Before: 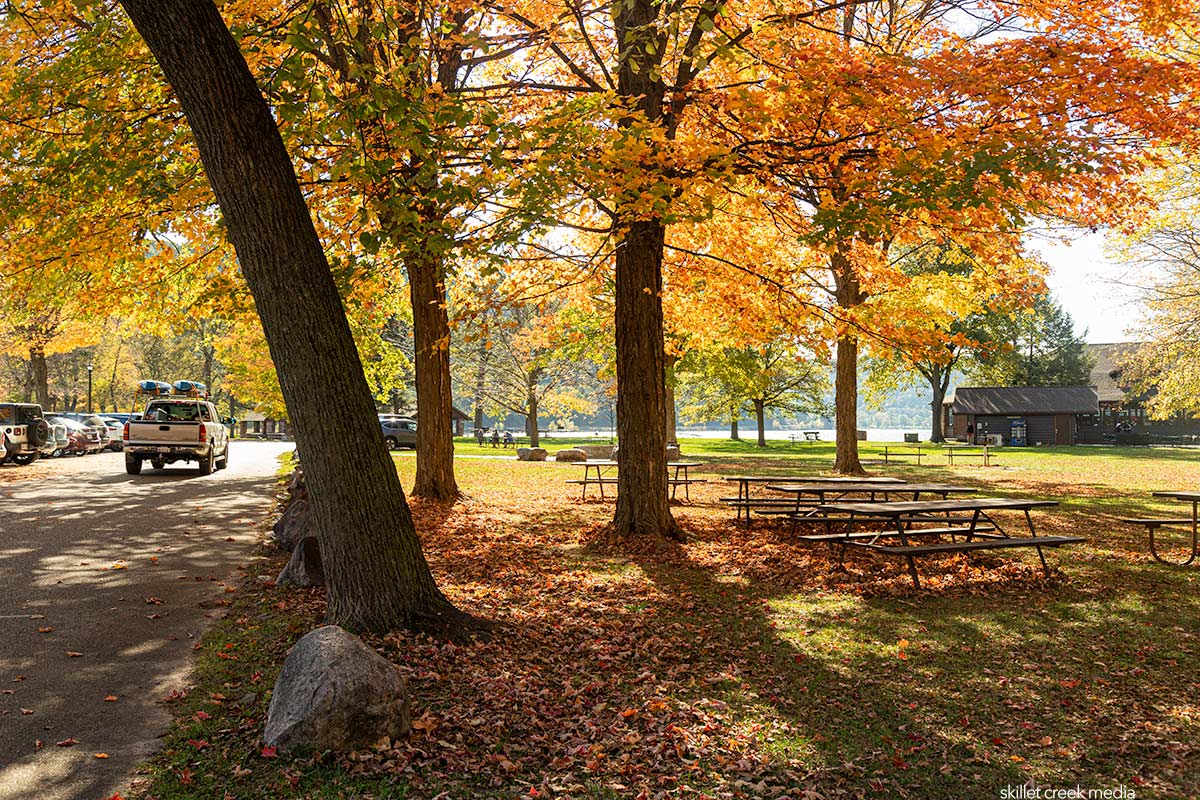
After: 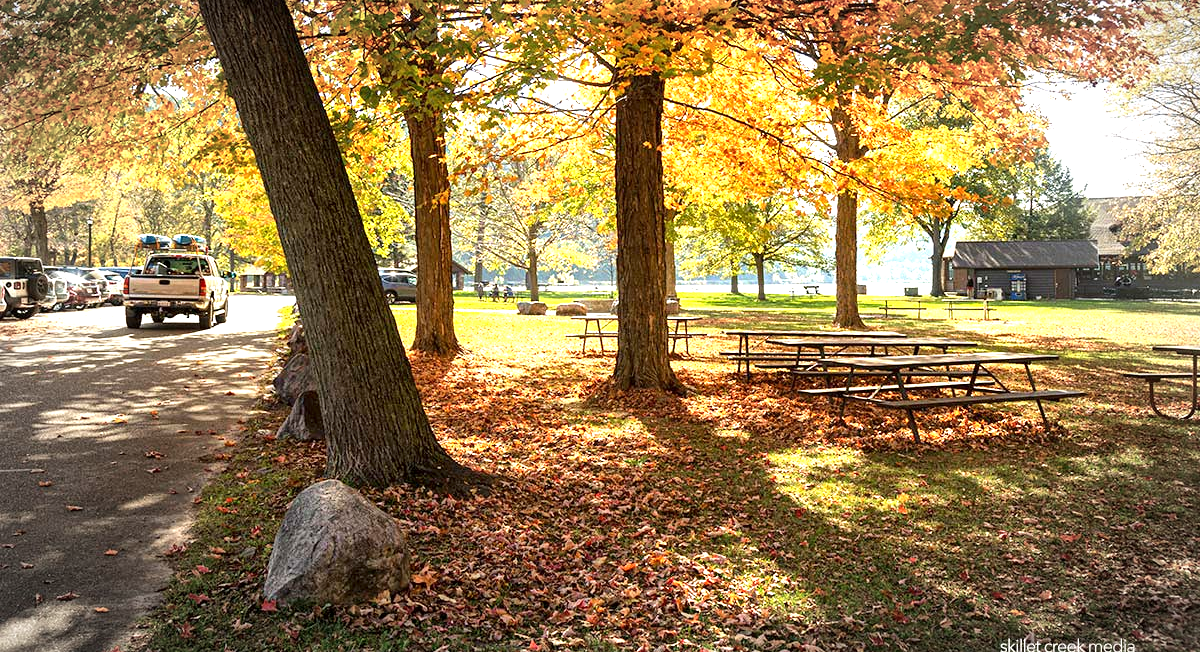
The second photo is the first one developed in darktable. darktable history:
vignetting: fall-off start 70.5%, width/height ratio 1.333
crop and rotate: top 18.427%
exposure: black level correction 0, exposure 1.001 EV, compensate exposure bias true, compensate highlight preservation false
local contrast: mode bilateral grid, contrast 20, coarseness 49, detail 132%, midtone range 0.2
